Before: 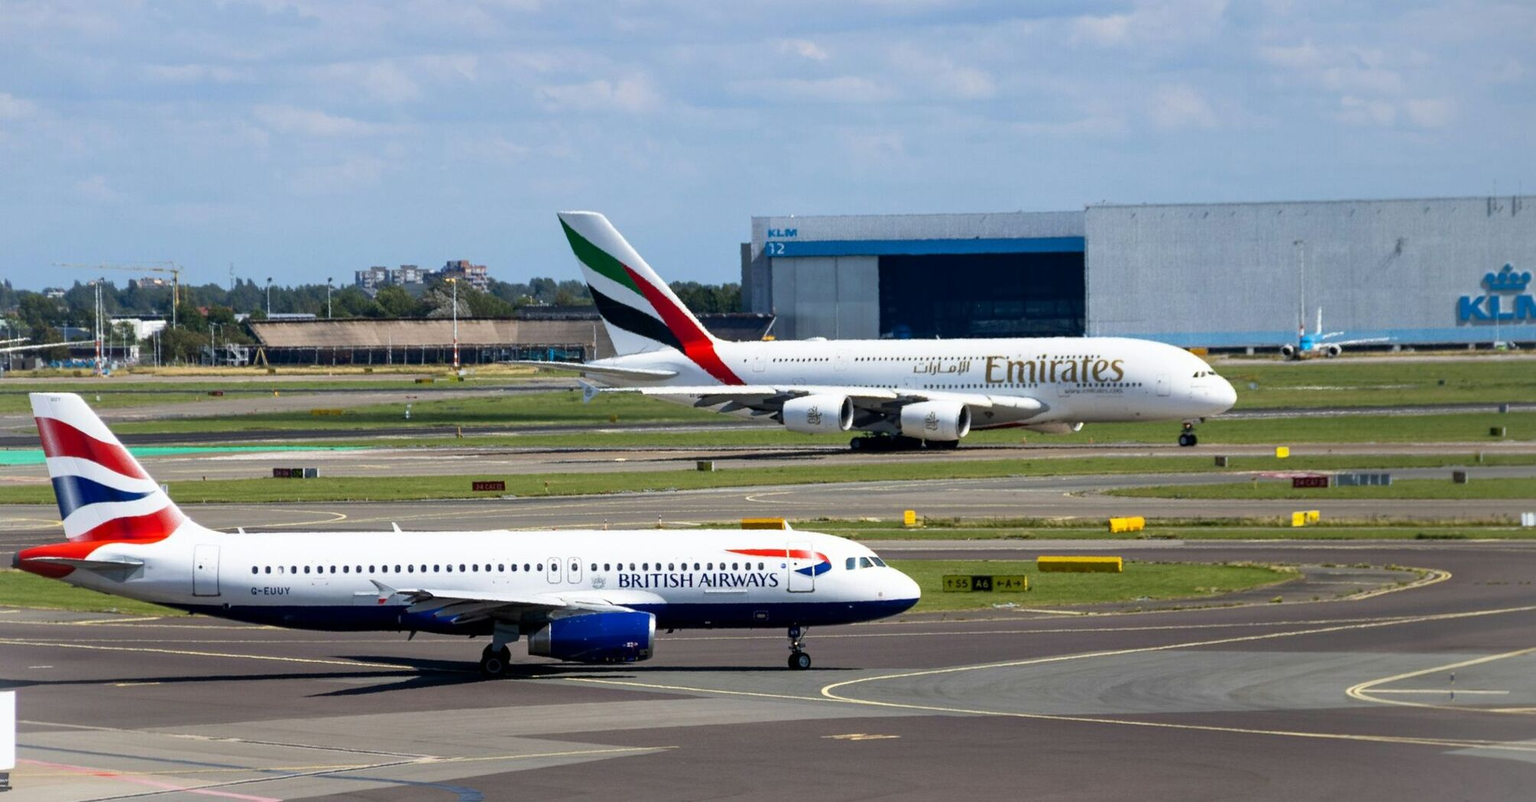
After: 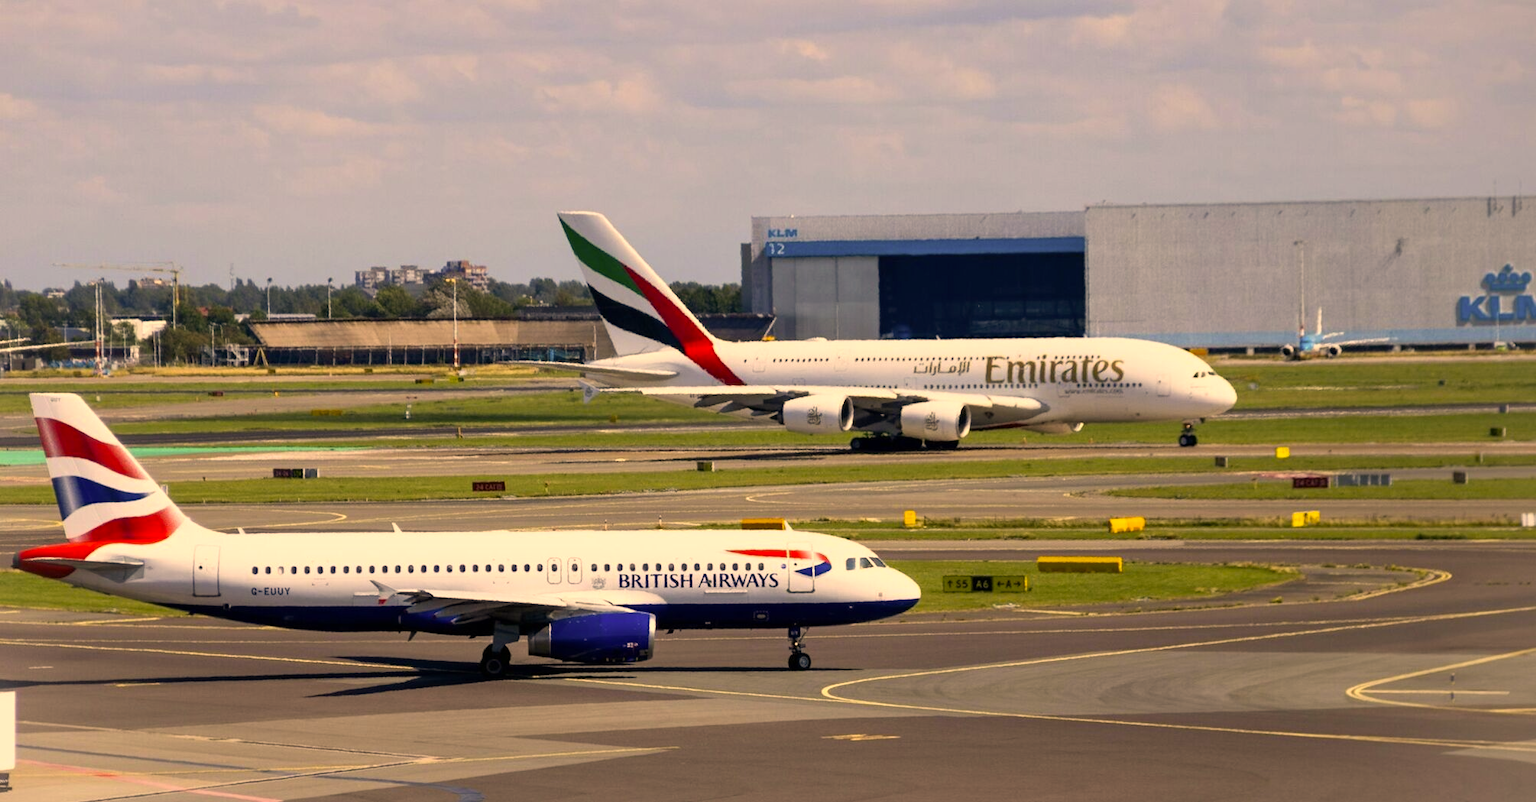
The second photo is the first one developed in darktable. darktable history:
color correction: highlights a* 14.8, highlights b* 31.39
